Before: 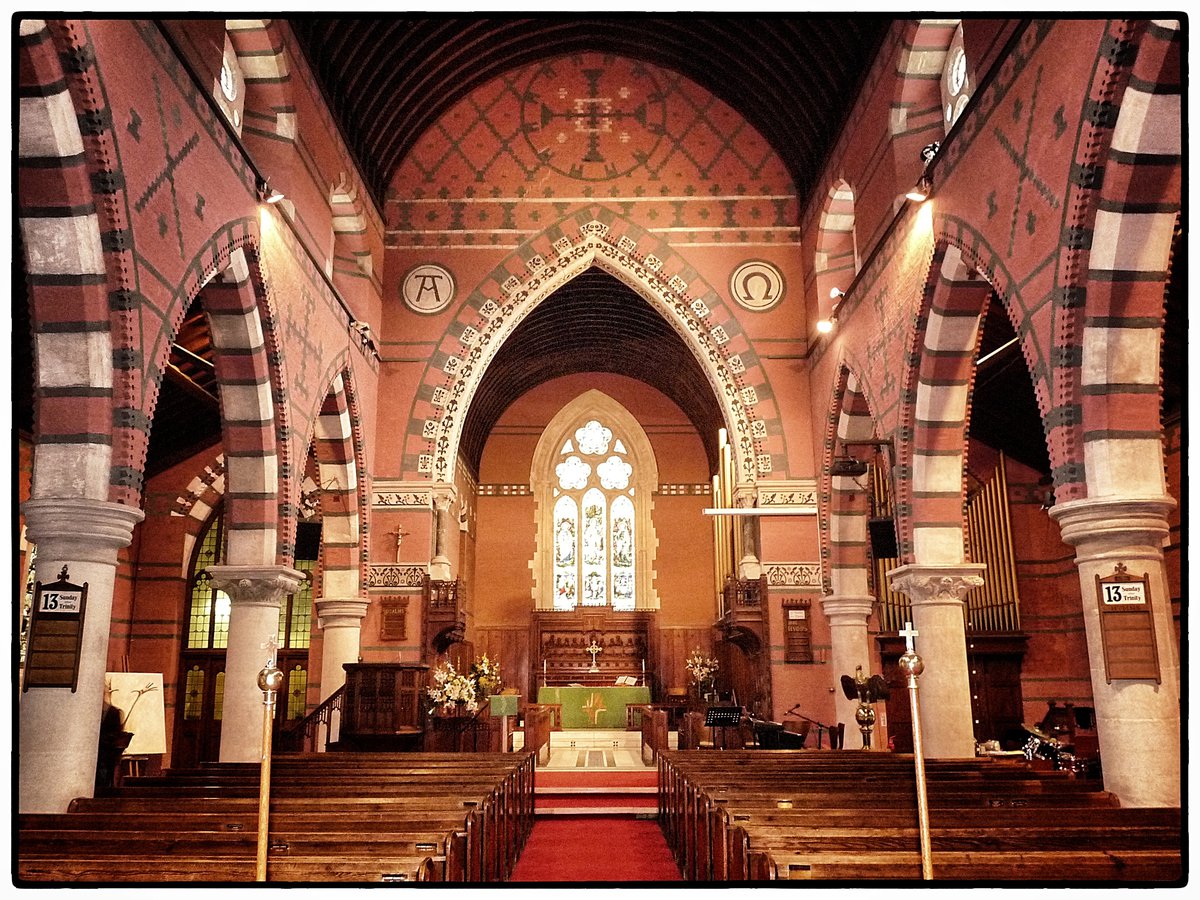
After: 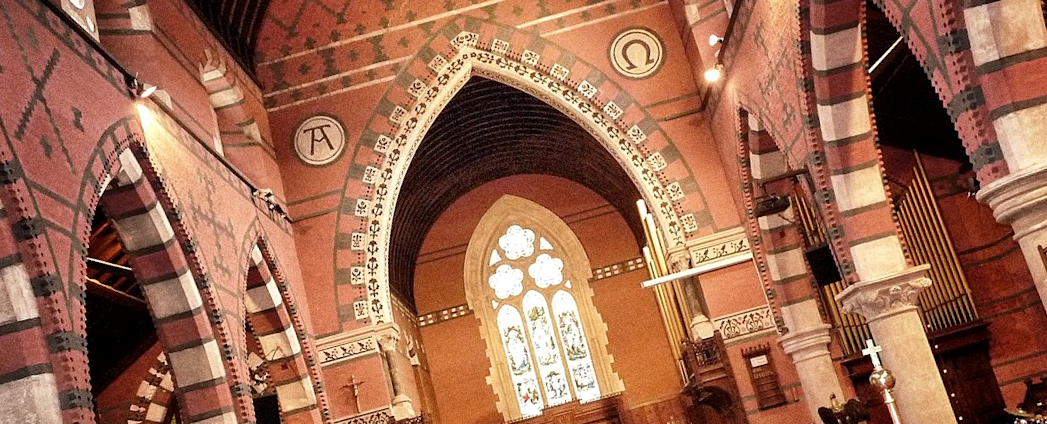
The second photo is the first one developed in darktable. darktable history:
grain: coarseness 0.09 ISO
local contrast: mode bilateral grid, contrast 20, coarseness 50, detail 120%, midtone range 0.2
crop: left 2.737%, top 7.287%, right 3.421%, bottom 20.179%
rotate and perspective: rotation -14.8°, crop left 0.1, crop right 0.903, crop top 0.25, crop bottom 0.748
